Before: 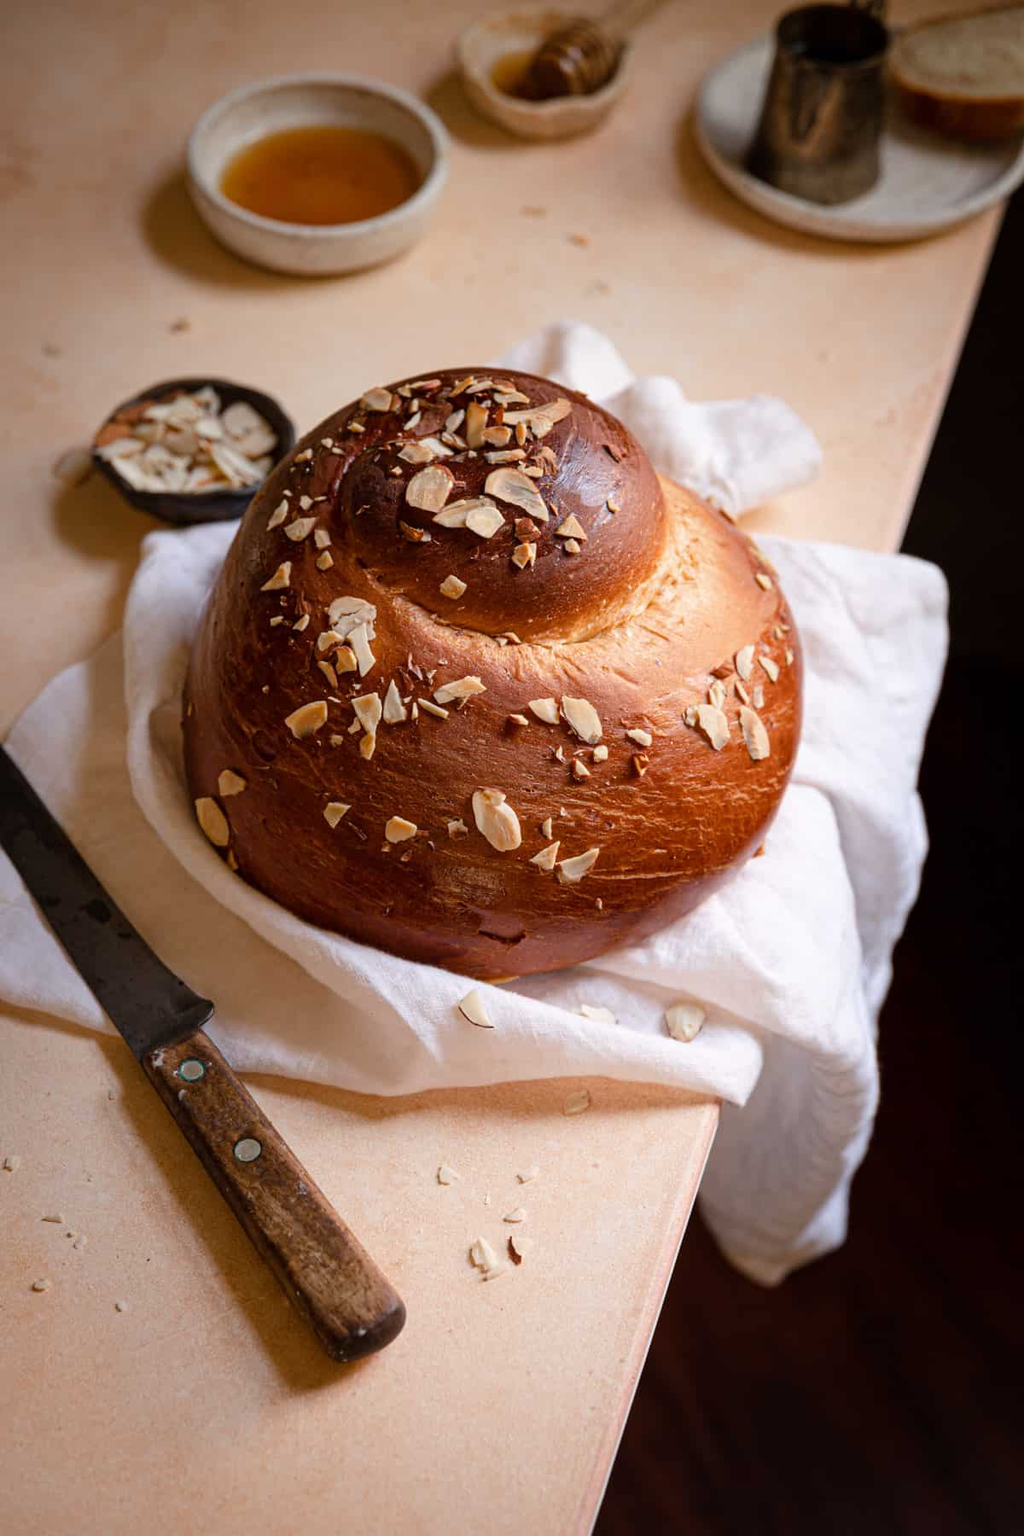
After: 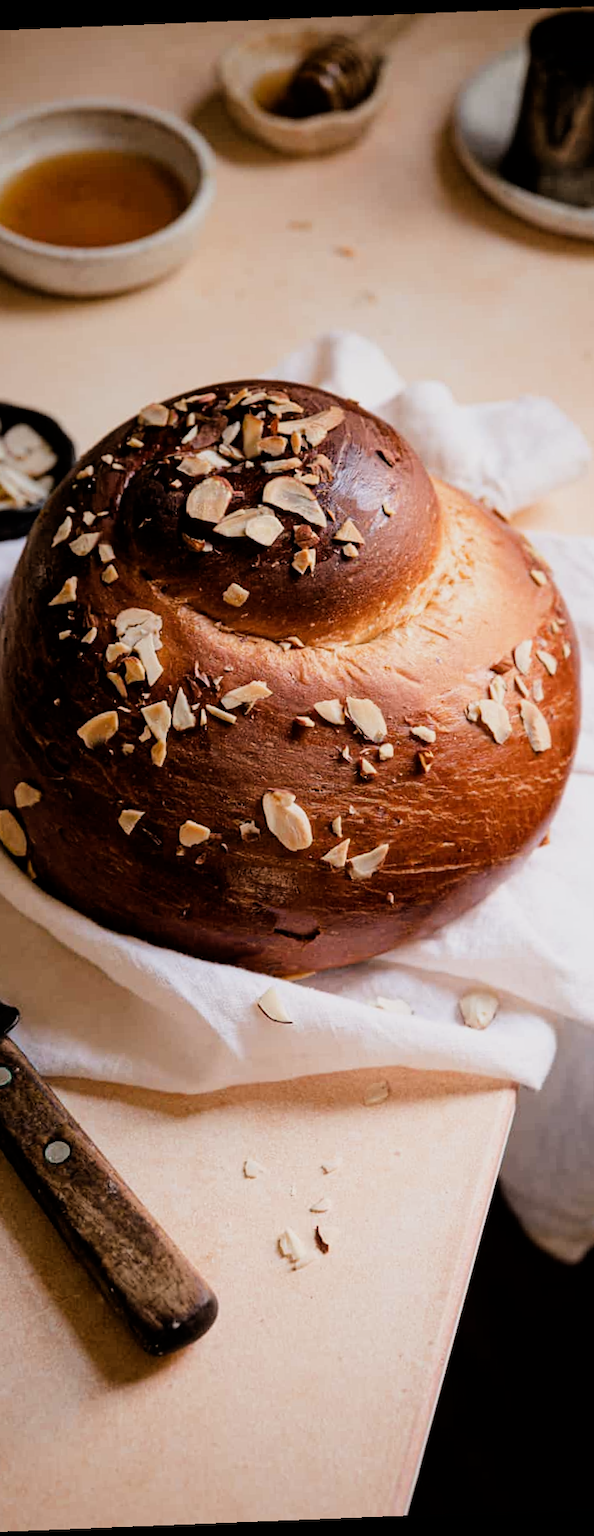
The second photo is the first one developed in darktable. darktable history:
filmic rgb: black relative exposure -5 EV, hardness 2.88, contrast 1.4, highlights saturation mix -20%
tone equalizer: -8 EV -1.84 EV, -7 EV -1.16 EV, -6 EV -1.62 EV, smoothing diameter 25%, edges refinement/feathering 10, preserve details guided filter
crop: left 21.674%, right 22.086%
rotate and perspective: rotation -2.29°, automatic cropping off
